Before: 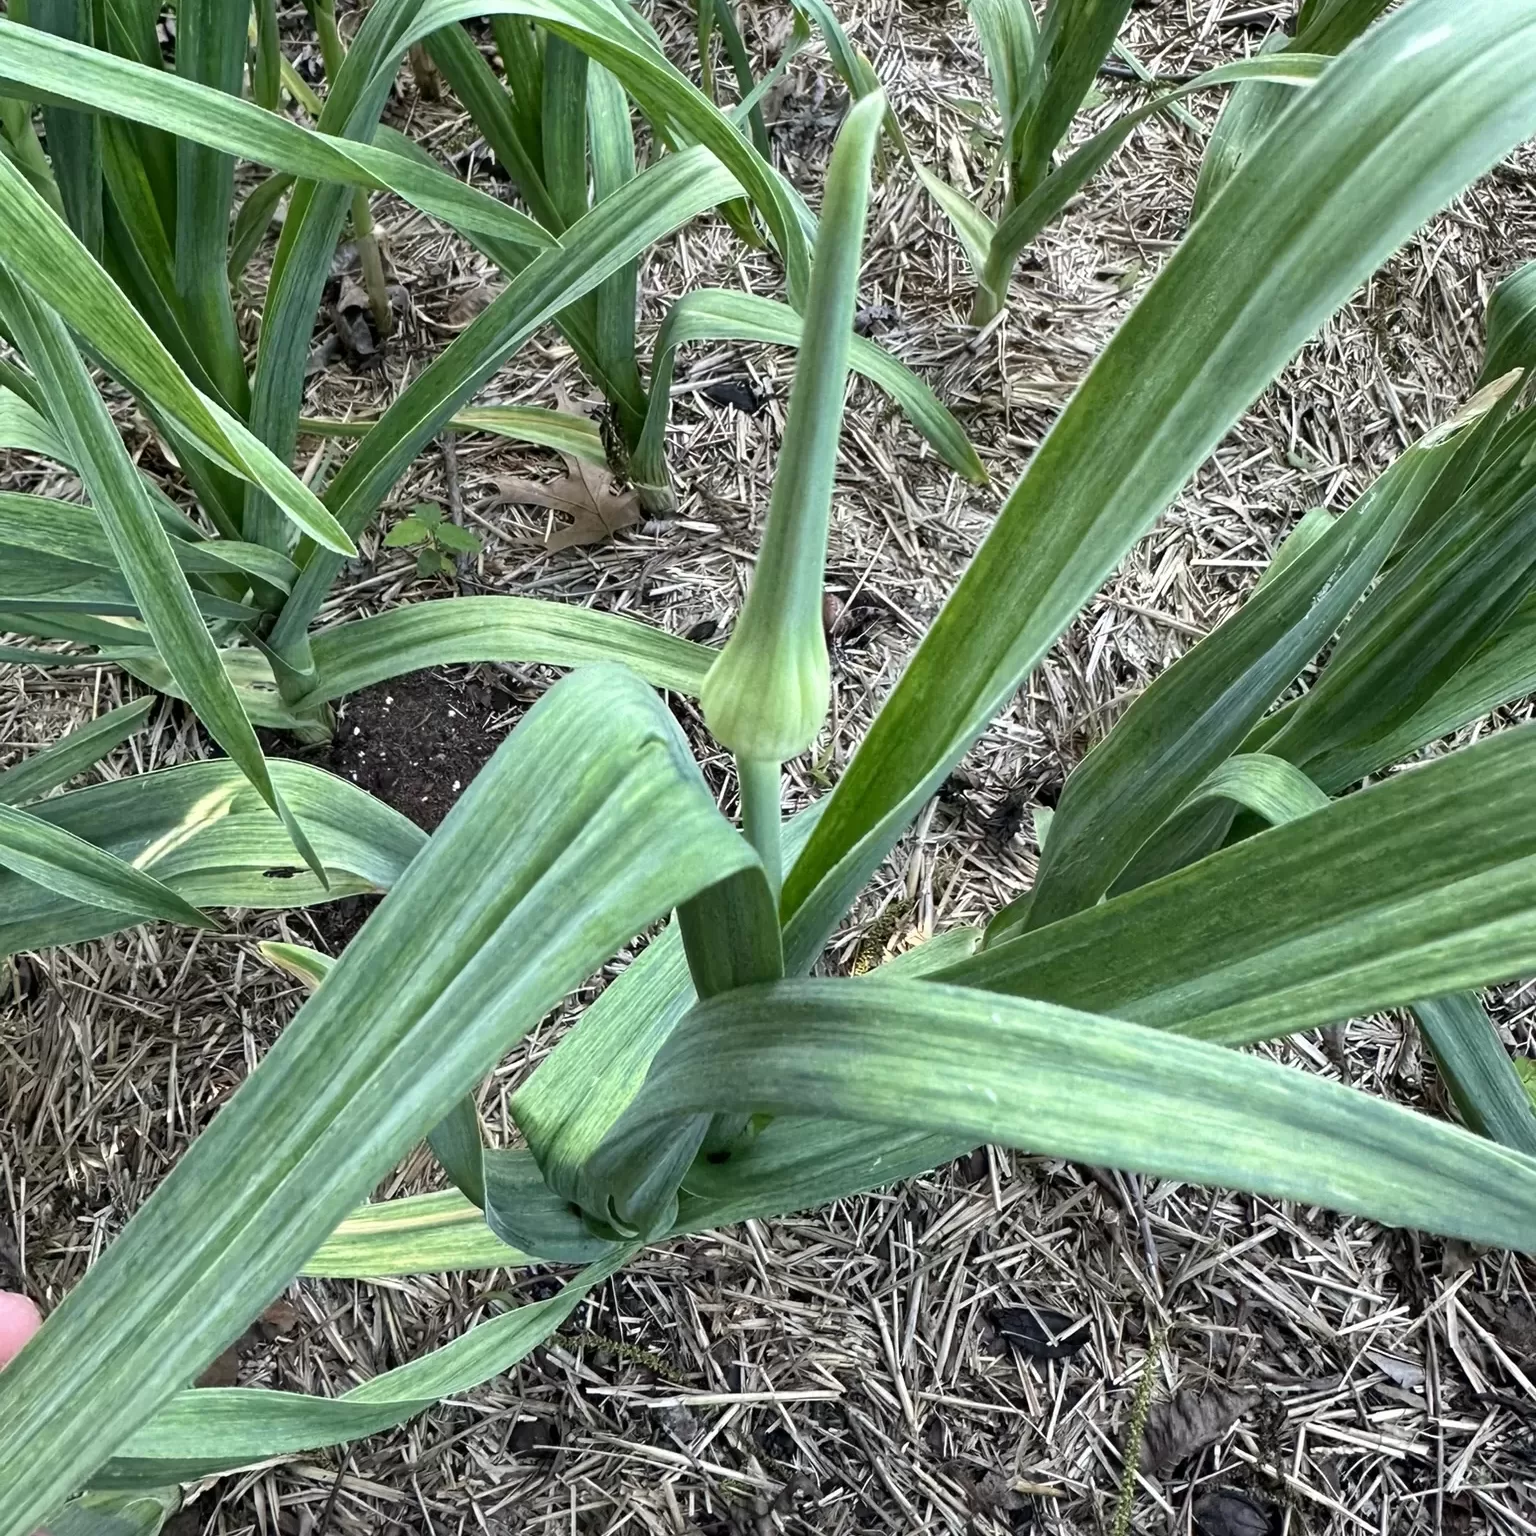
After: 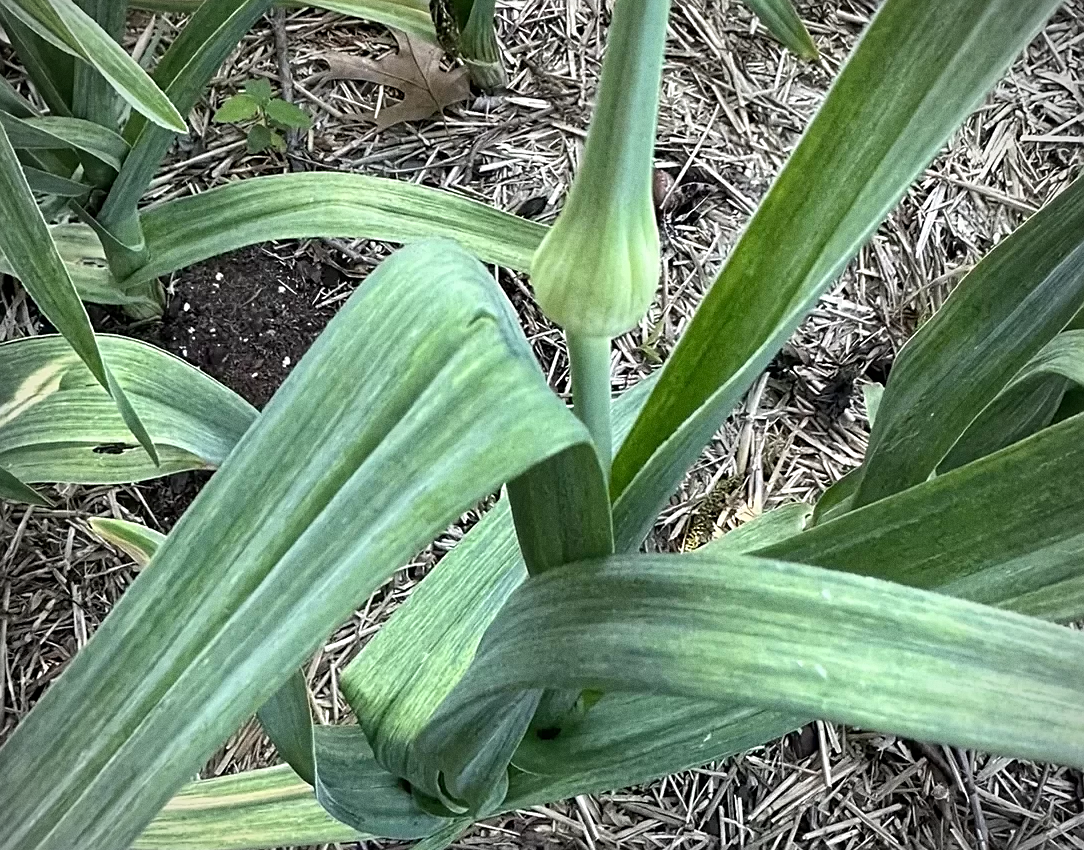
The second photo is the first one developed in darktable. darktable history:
vignetting: on, module defaults
grain: coarseness 0.09 ISO
sharpen: on, module defaults
crop: left 11.123%, top 27.61%, right 18.3%, bottom 17.034%
